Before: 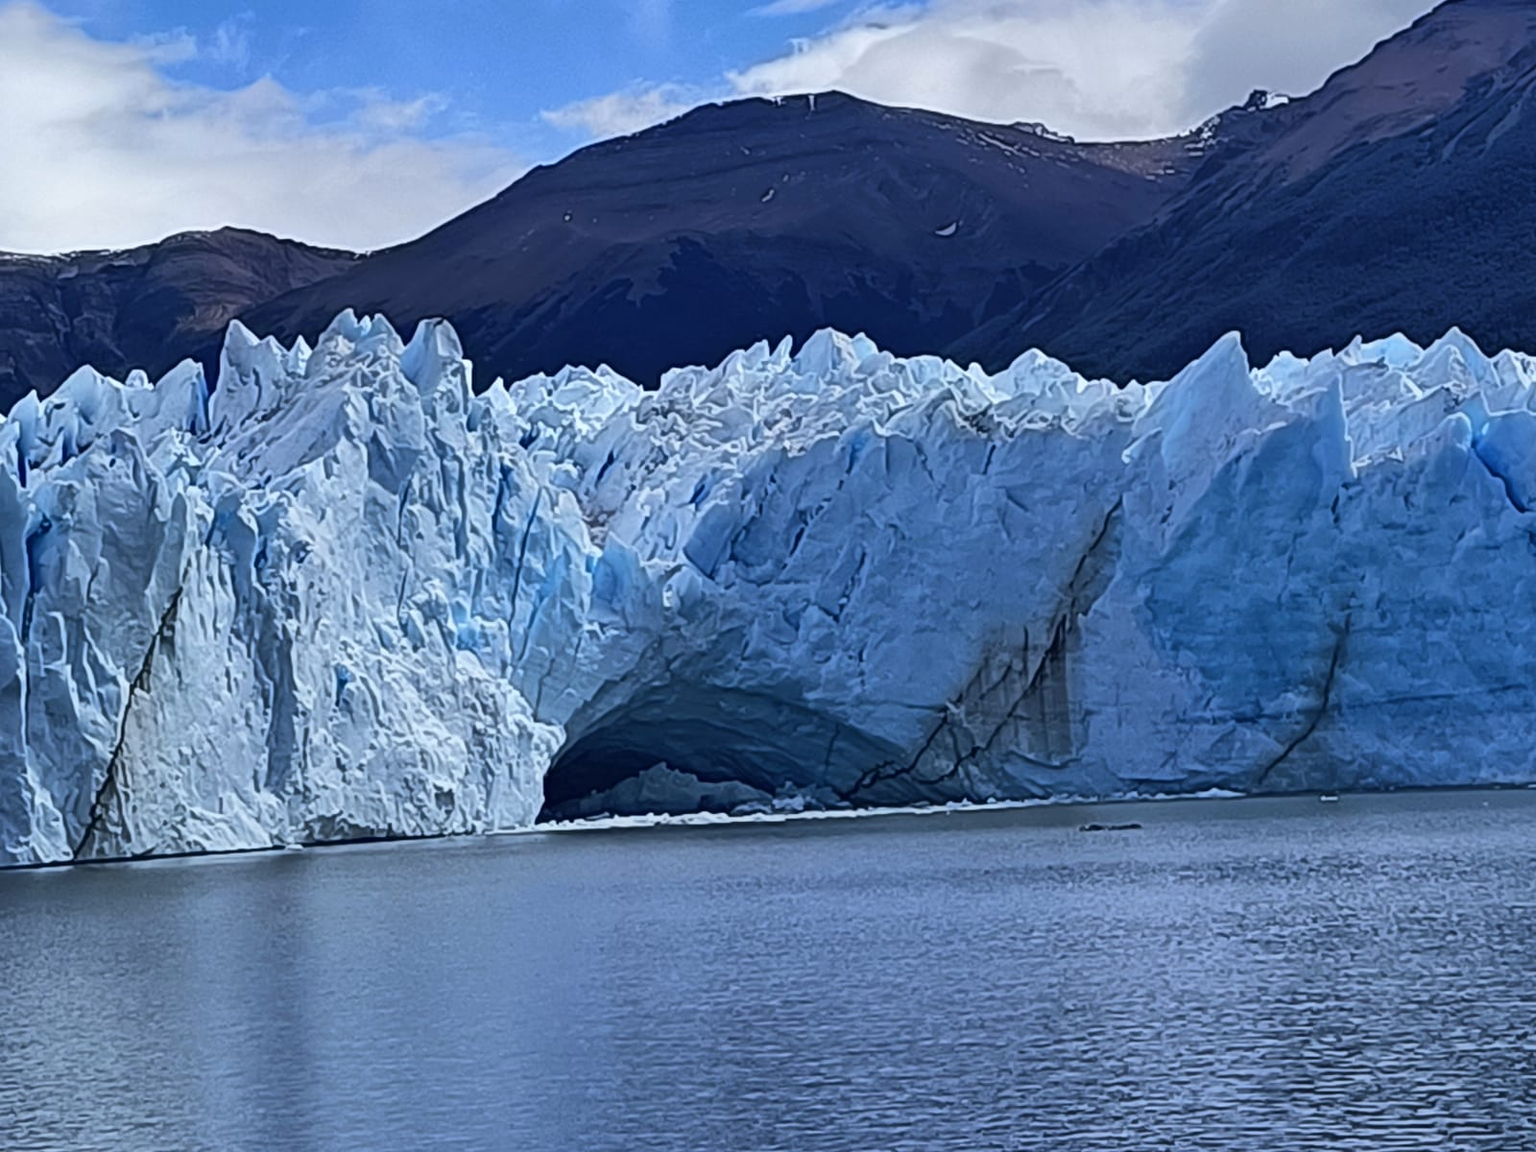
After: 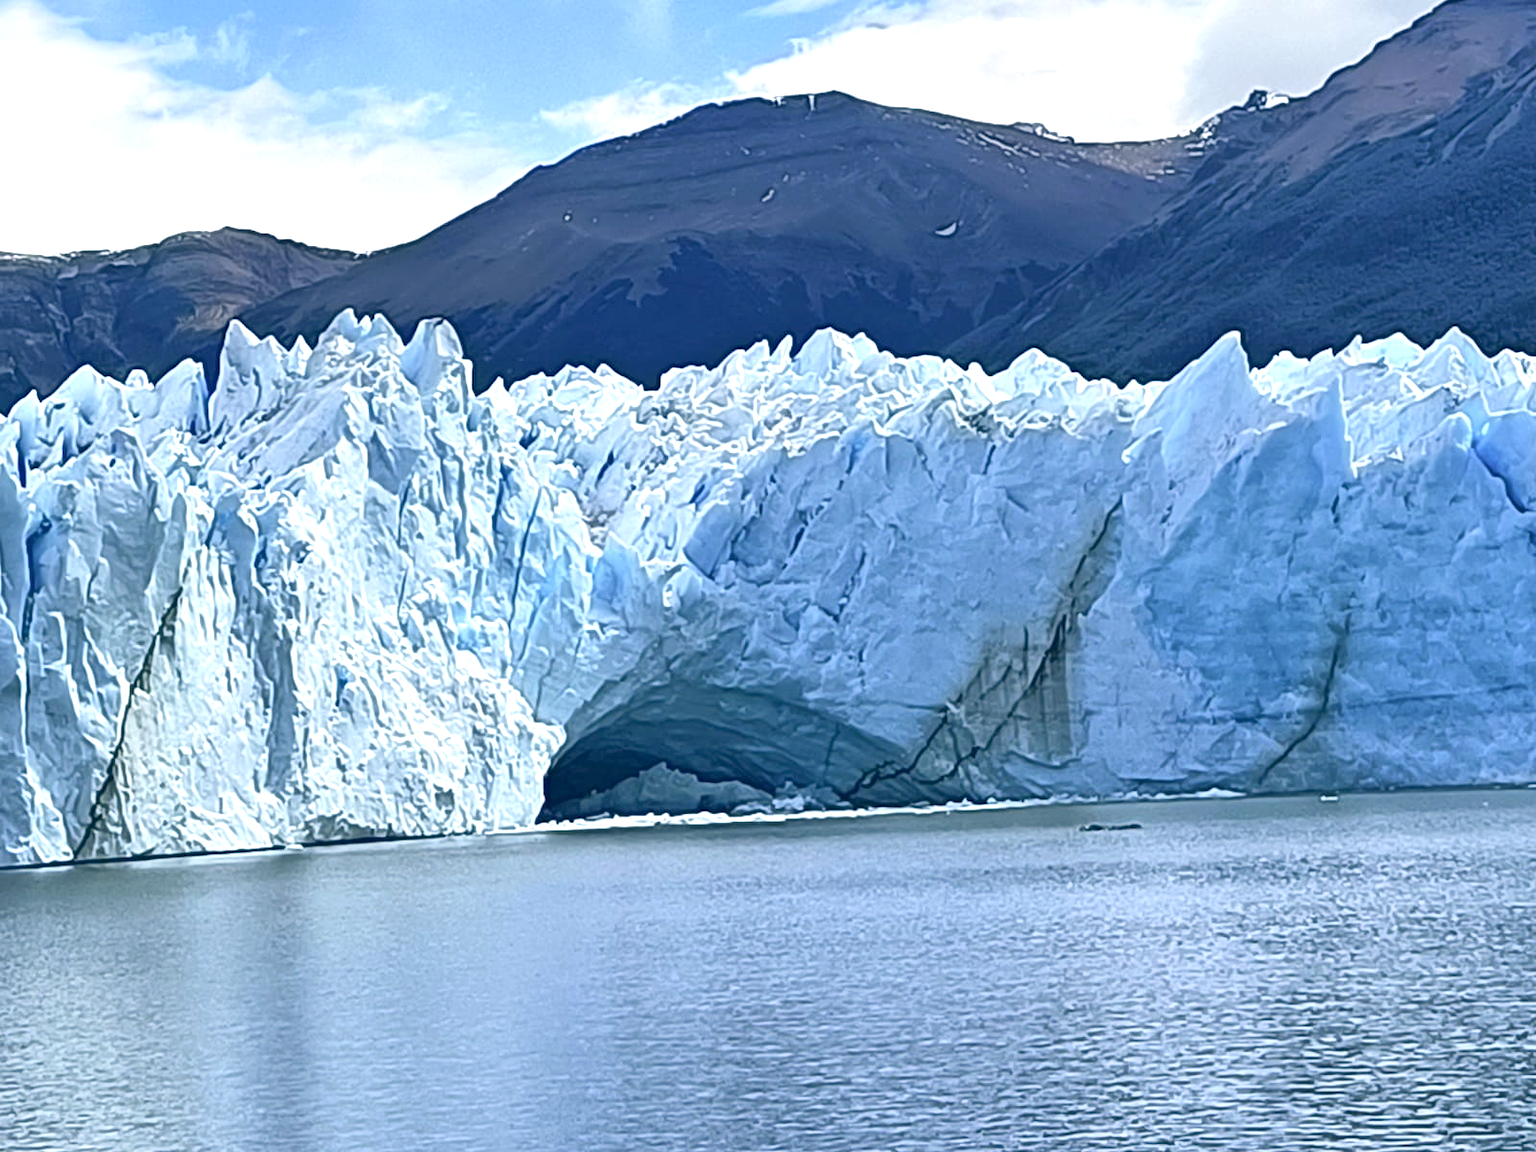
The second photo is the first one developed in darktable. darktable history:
color correction: highlights a* -0.482, highlights b* 9.48, shadows a* -9.48, shadows b* 0.803
color balance: contrast -15%
exposure: black level correction 0, exposure 1.388 EV, compensate exposure bias true, compensate highlight preservation false
